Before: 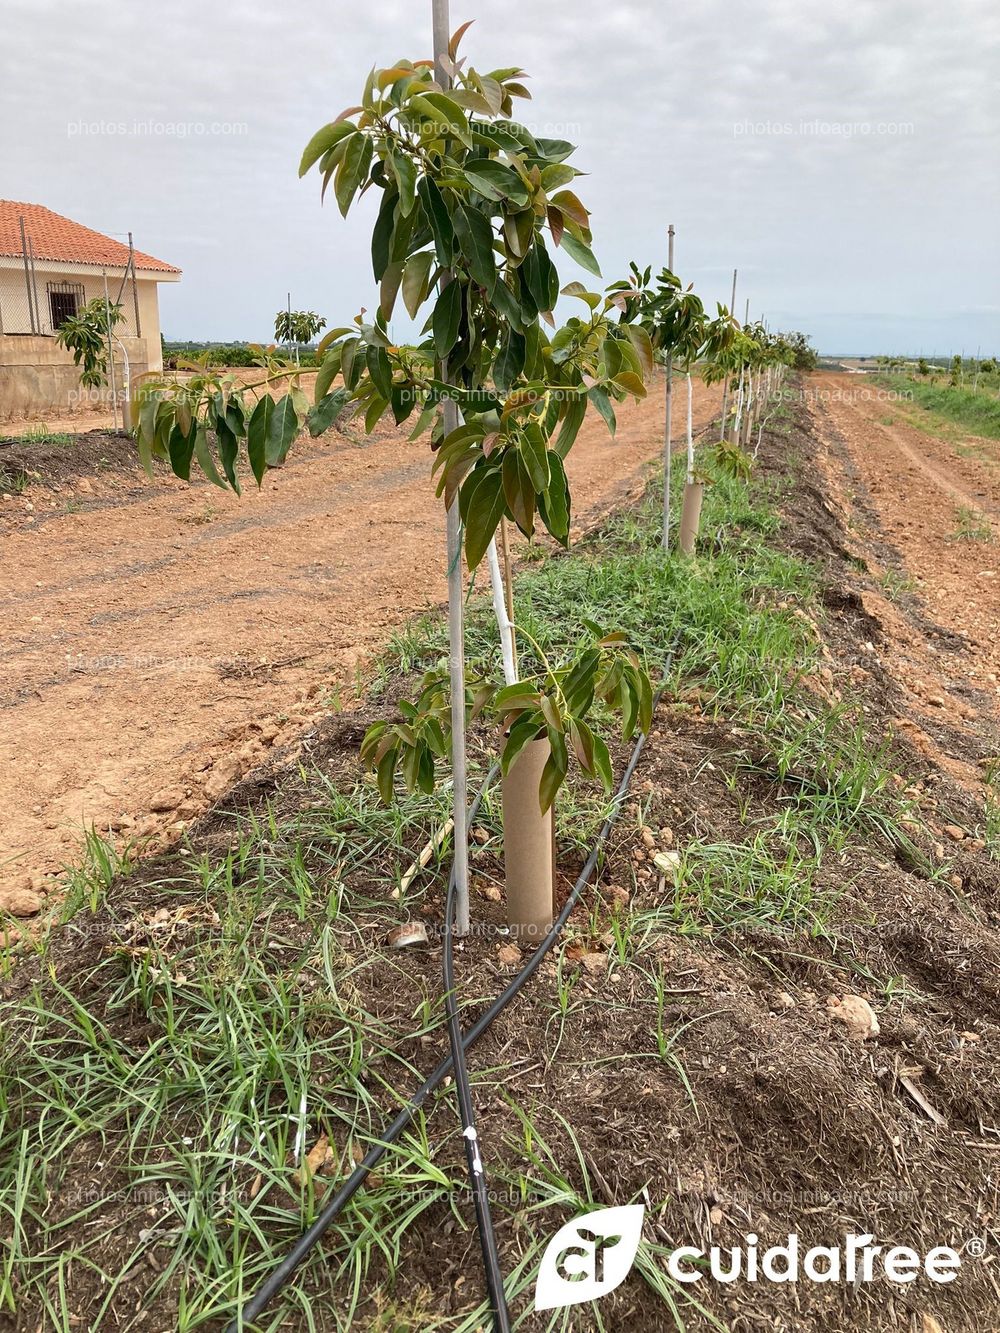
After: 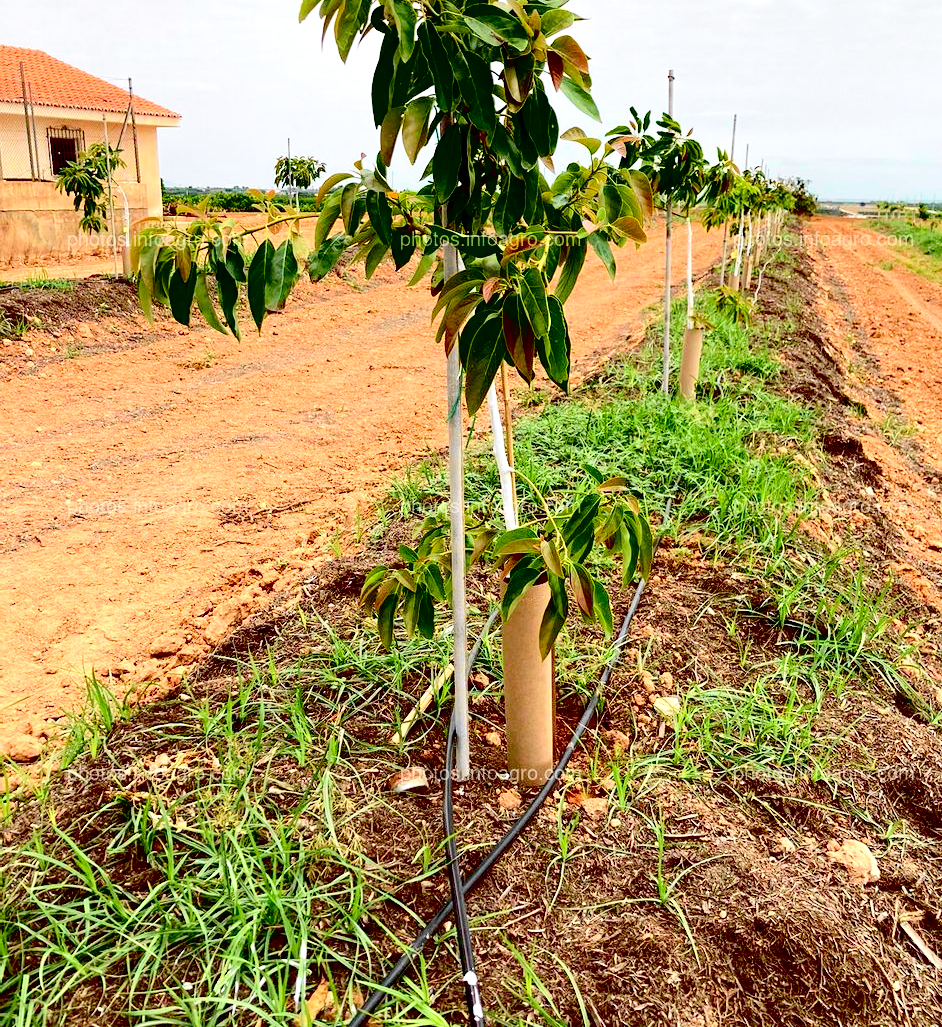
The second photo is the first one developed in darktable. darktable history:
local contrast: mode bilateral grid, contrast 100, coarseness 100, detail 94%, midtone range 0.2
exposure: black level correction 0.04, exposure 0.5 EV, compensate highlight preservation false
tone curve: curves: ch0 [(0, 0) (0.071, 0.047) (0.266, 0.26) (0.491, 0.552) (0.753, 0.818) (1, 0.983)]; ch1 [(0, 0) (0.346, 0.307) (0.408, 0.369) (0.463, 0.443) (0.482, 0.493) (0.502, 0.5) (0.517, 0.518) (0.546, 0.576) (0.588, 0.643) (0.651, 0.709) (1, 1)]; ch2 [(0, 0) (0.346, 0.34) (0.434, 0.46) (0.485, 0.494) (0.5, 0.494) (0.517, 0.503) (0.535, 0.545) (0.583, 0.624) (0.625, 0.678) (1, 1)], color space Lab, independent channels, preserve colors none
crop and rotate: angle 0.03°, top 11.643%, right 5.651%, bottom 11.189%
